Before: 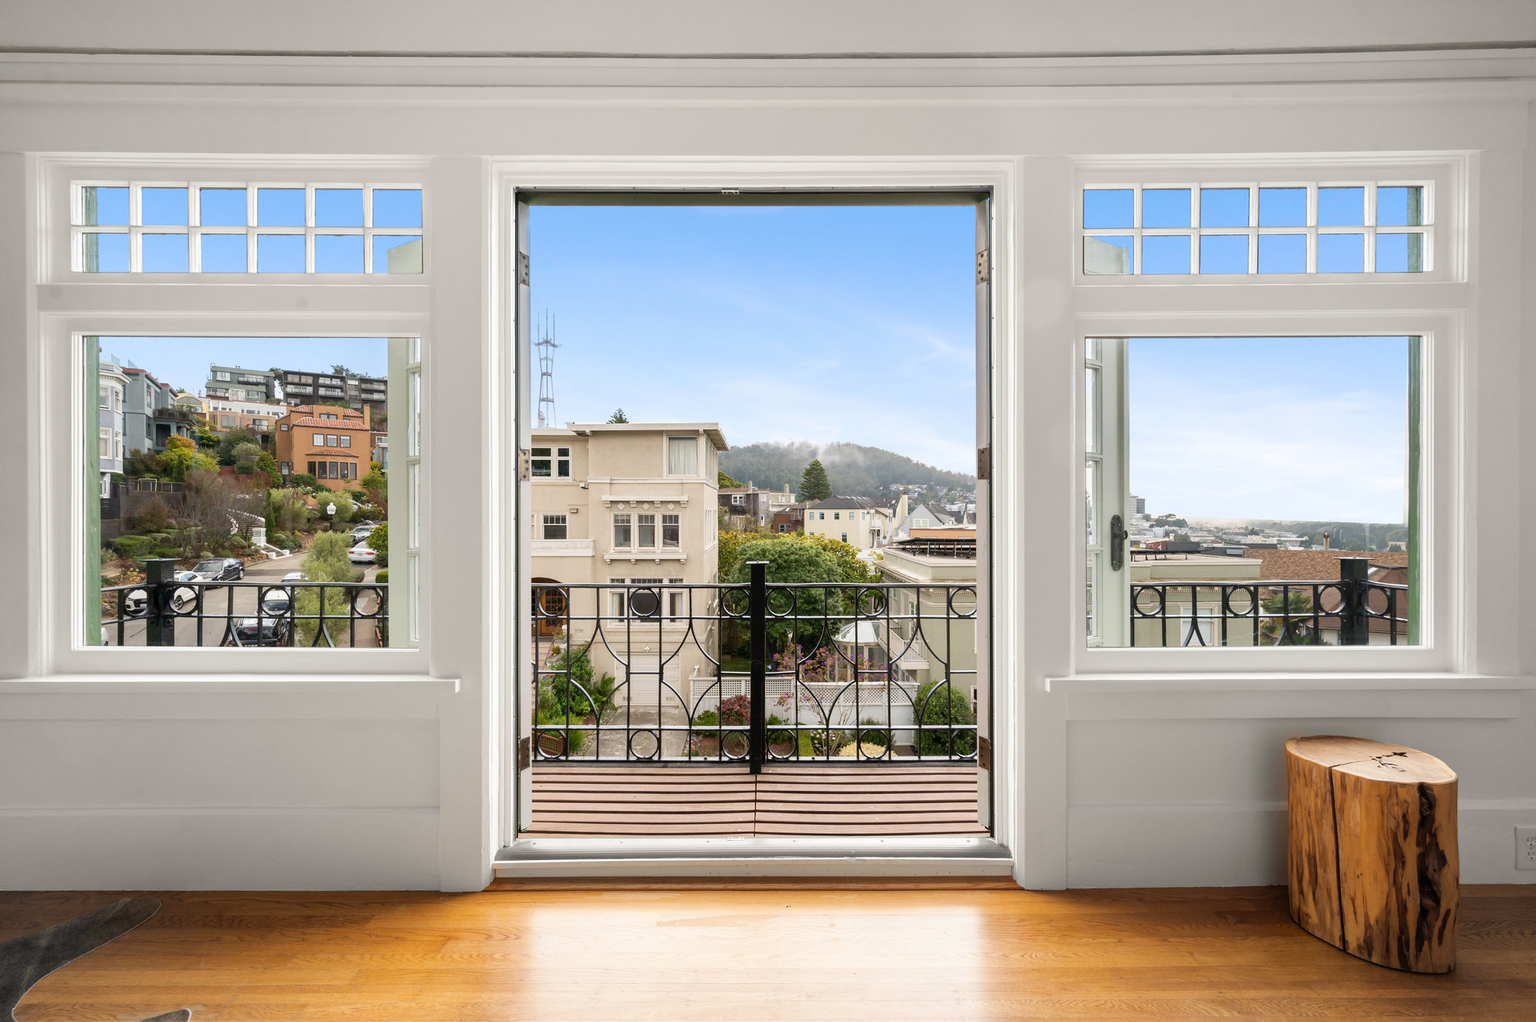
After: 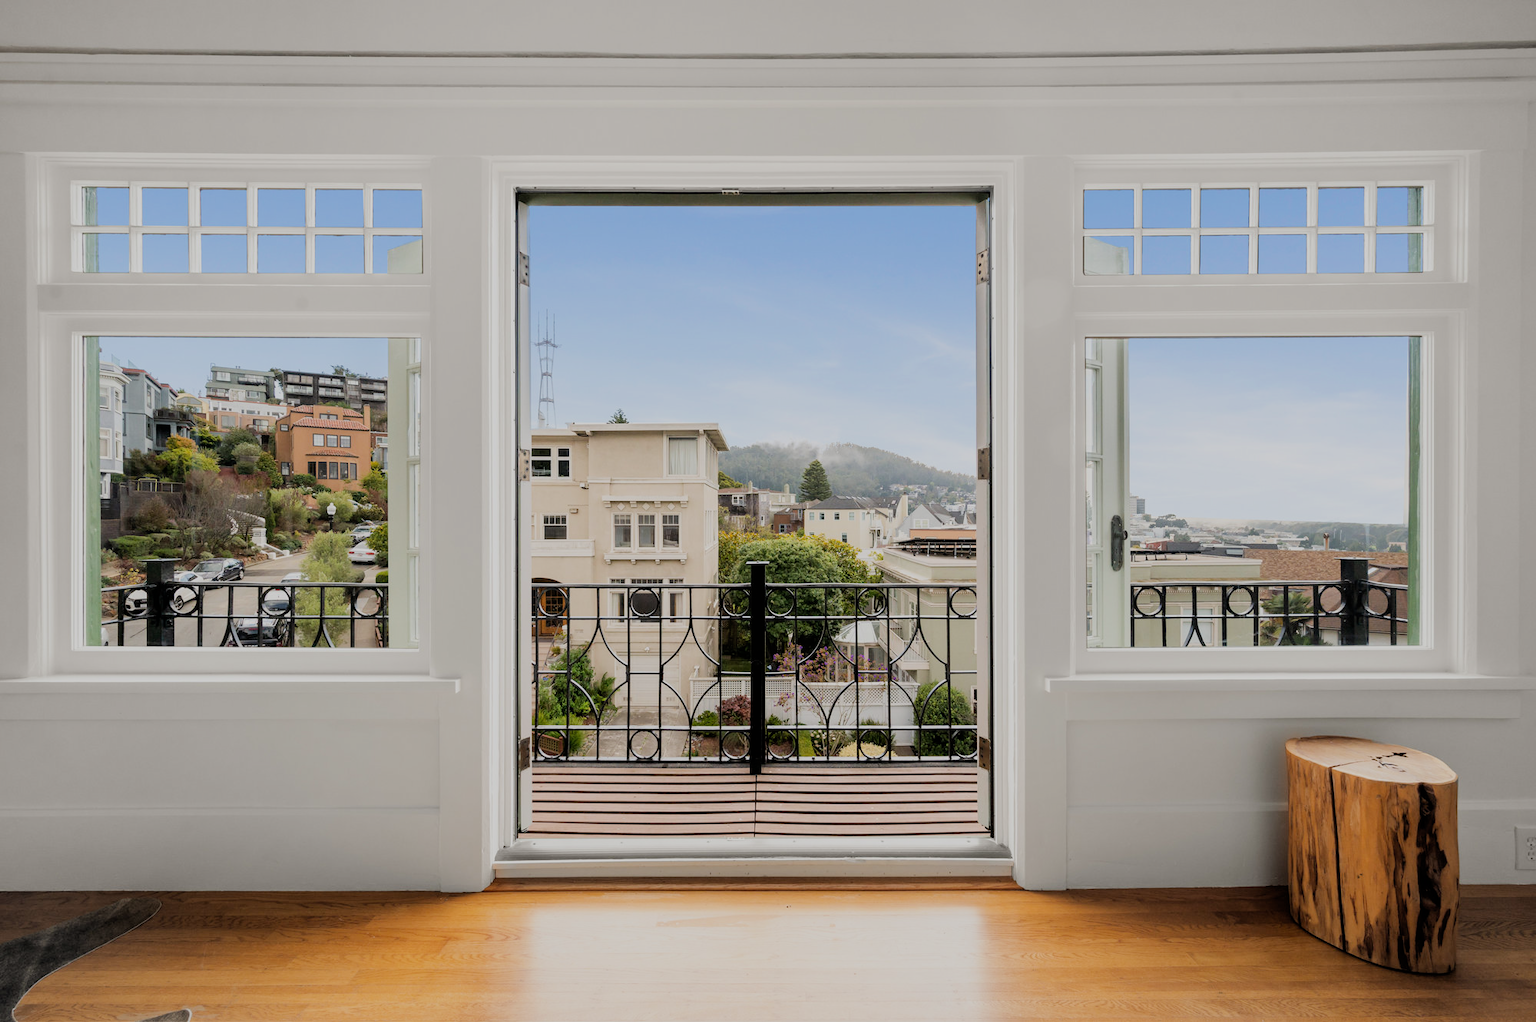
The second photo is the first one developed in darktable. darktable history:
filmic rgb: black relative exposure -6.97 EV, white relative exposure 5.58 EV, hardness 2.85, iterations of high-quality reconstruction 0
exposure: compensate exposure bias true, compensate highlight preservation false
